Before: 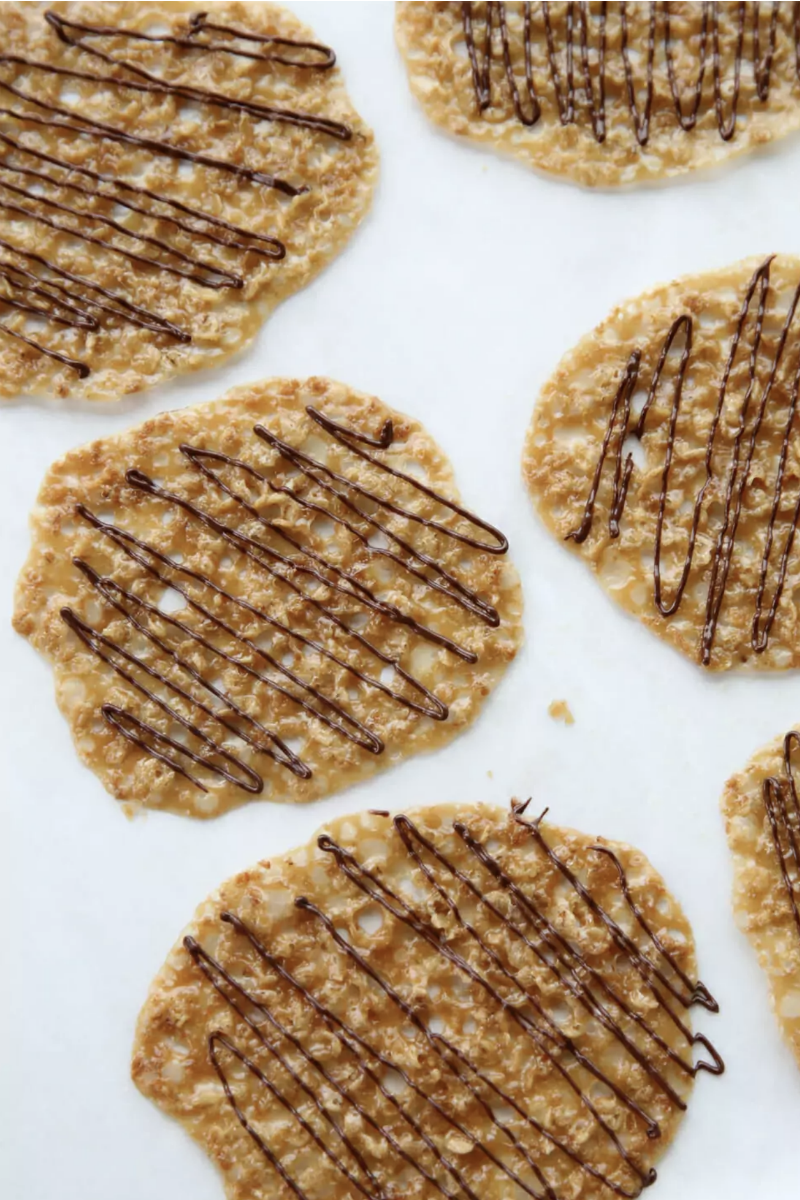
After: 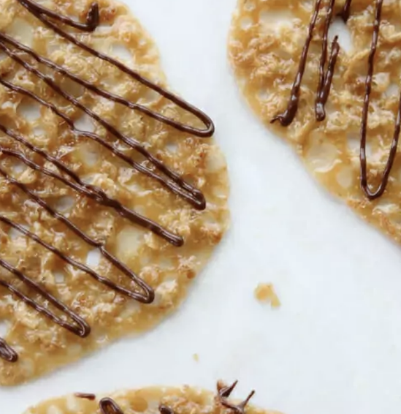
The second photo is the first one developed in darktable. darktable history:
crop: left 36.811%, top 34.759%, right 12.953%, bottom 30.697%
